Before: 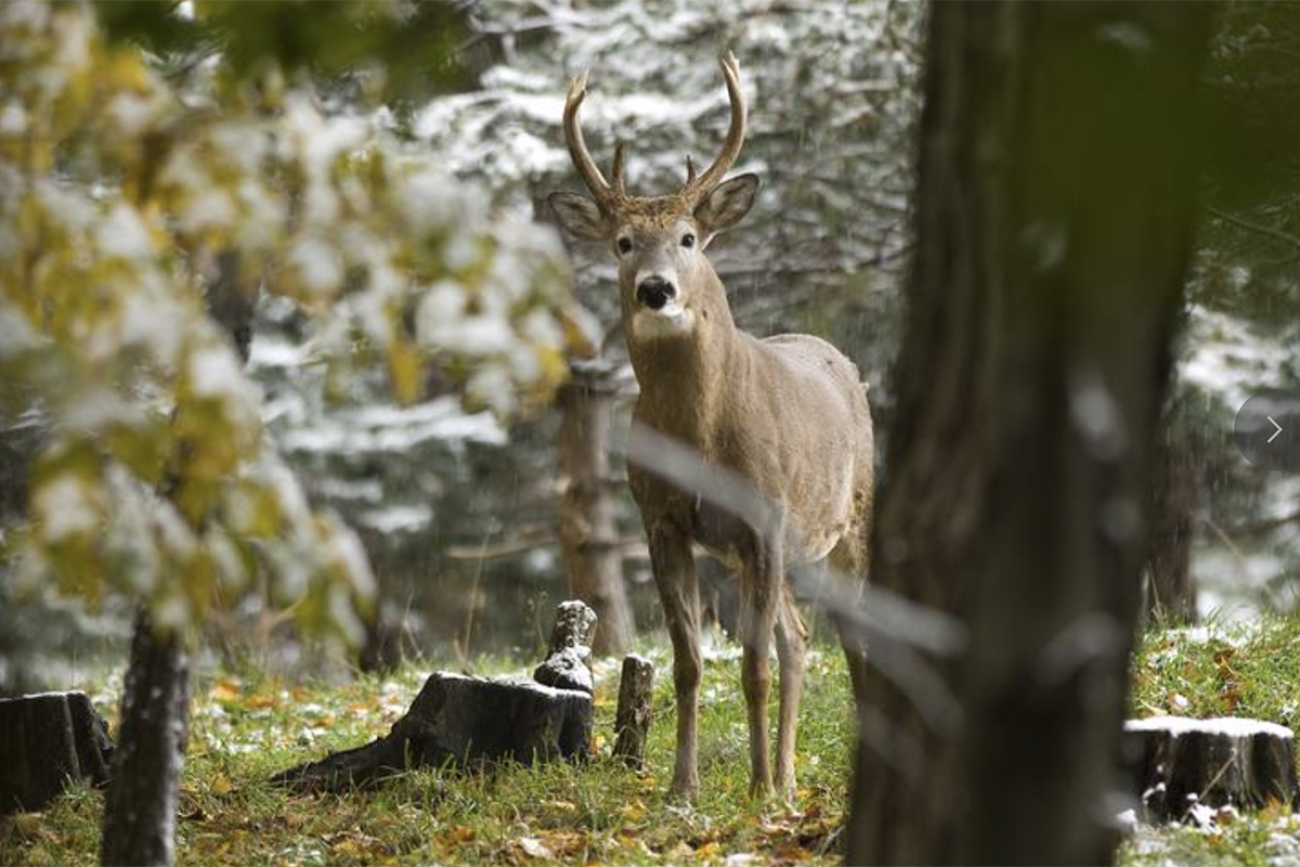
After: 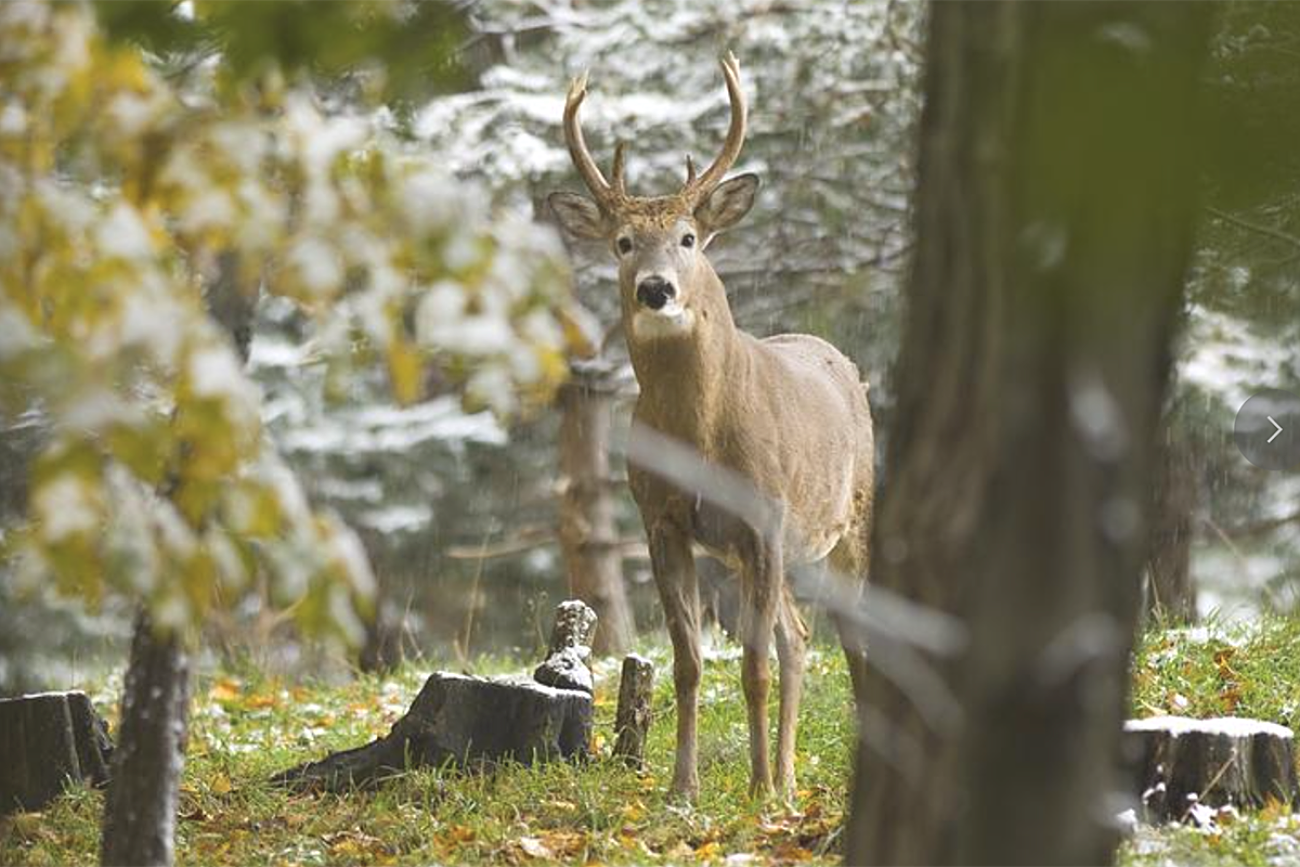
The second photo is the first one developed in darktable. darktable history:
color zones: curves: ch0 [(0.25, 0.5) (0.428, 0.473) (0.75, 0.5)]; ch1 [(0.243, 0.479) (0.398, 0.452) (0.75, 0.5)]
exposure: exposure 0.722 EV, compensate highlight preservation false
sharpen: on, module defaults
contrast brightness saturation: contrast -0.285
